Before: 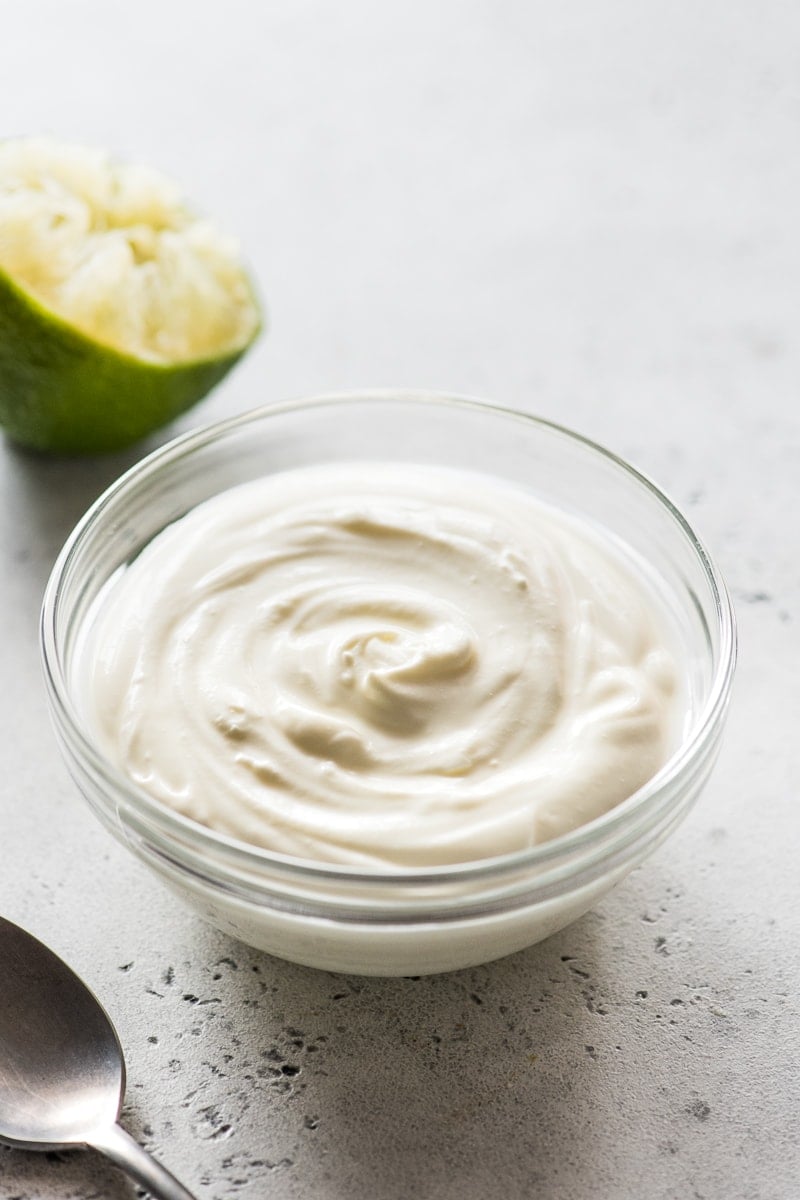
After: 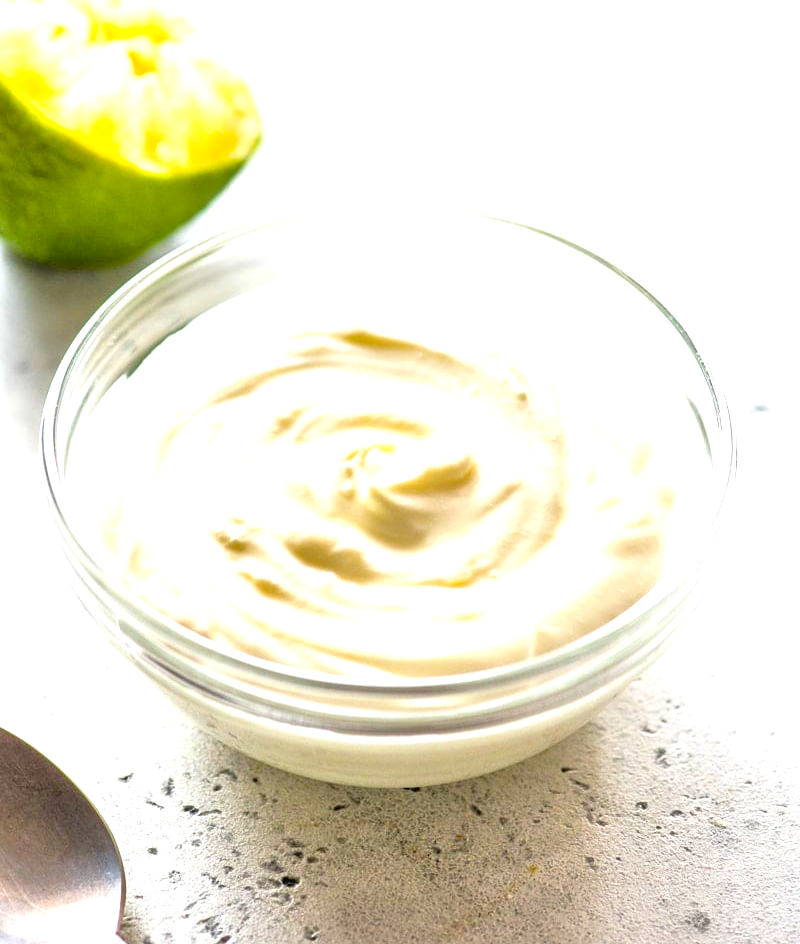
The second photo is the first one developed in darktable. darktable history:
crop and rotate: top 15.774%, bottom 5.506%
color balance rgb: linear chroma grading › global chroma 20%, perceptual saturation grading › global saturation 25%, perceptual brilliance grading › global brilliance 20%, global vibrance 20%
tone equalizer: -7 EV 0.15 EV, -6 EV 0.6 EV, -5 EV 1.15 EV, -4 EV 1.33 EV, -3 EV 1.15 EV, -2 EV 0.6 EV, -1 EV 0.15 EV, mask exposure compensation -0.5 EV
